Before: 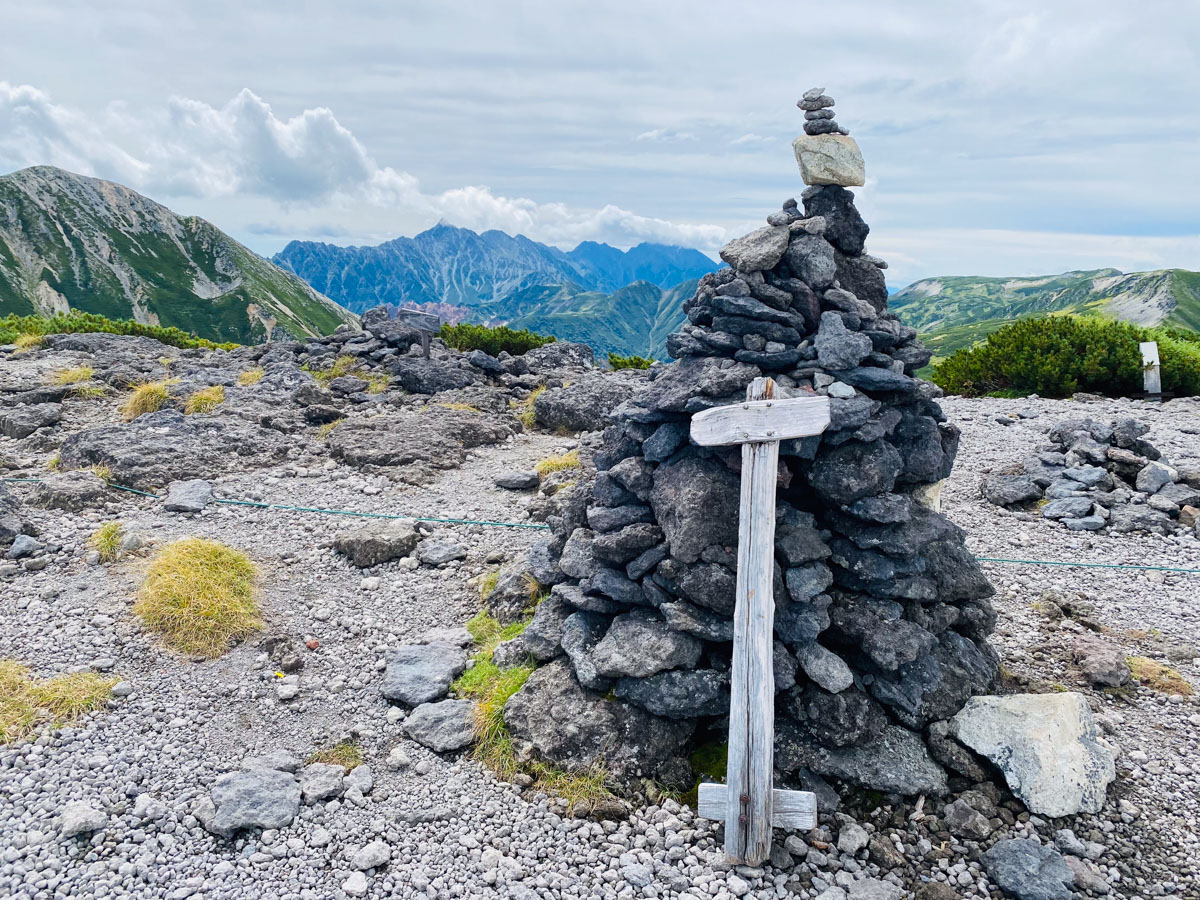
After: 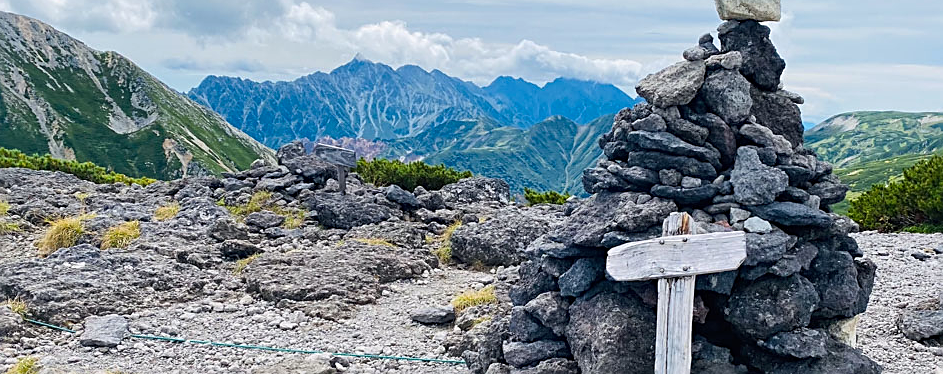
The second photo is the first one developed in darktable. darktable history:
sharpen: on, module defaults
crop: left 7.036%, top 18.398%, right 14.379%, bottom 40.043%
haze removal: strength 0.12, distance 0.25, compatibility mode true, adaptive false
